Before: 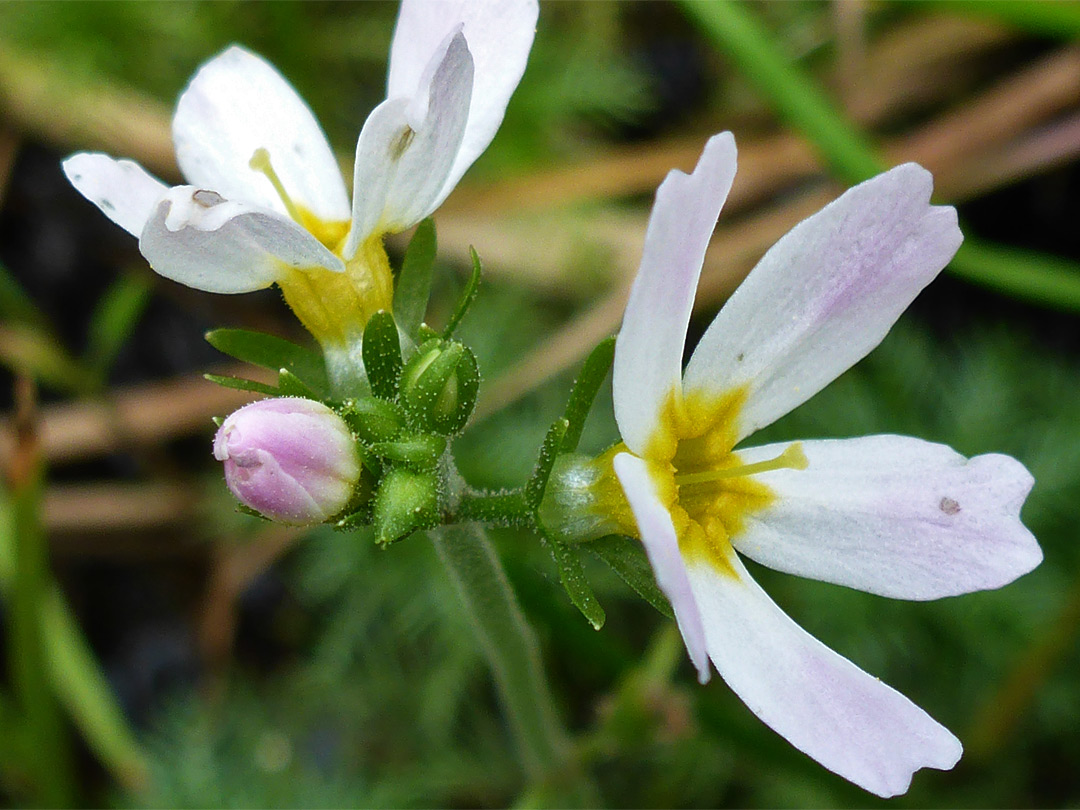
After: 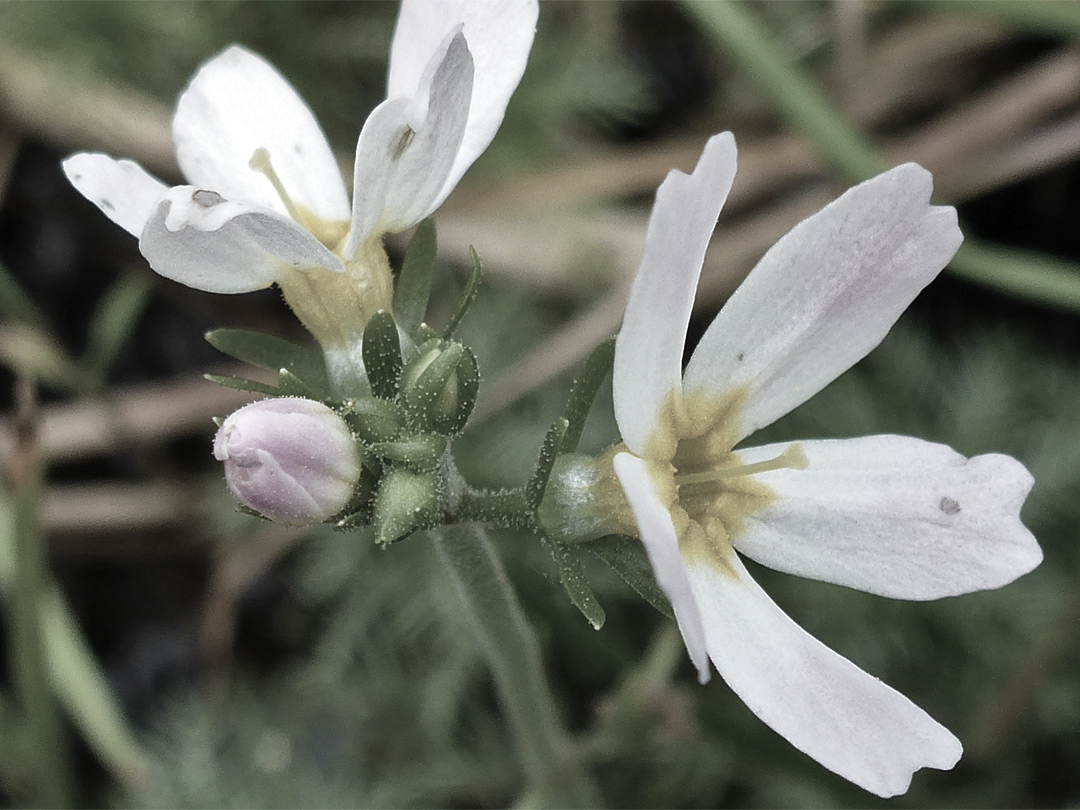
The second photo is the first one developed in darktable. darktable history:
shadows and highlights: soften with gaussian
color correction: highlights b* -0.044, saturation 0.303
